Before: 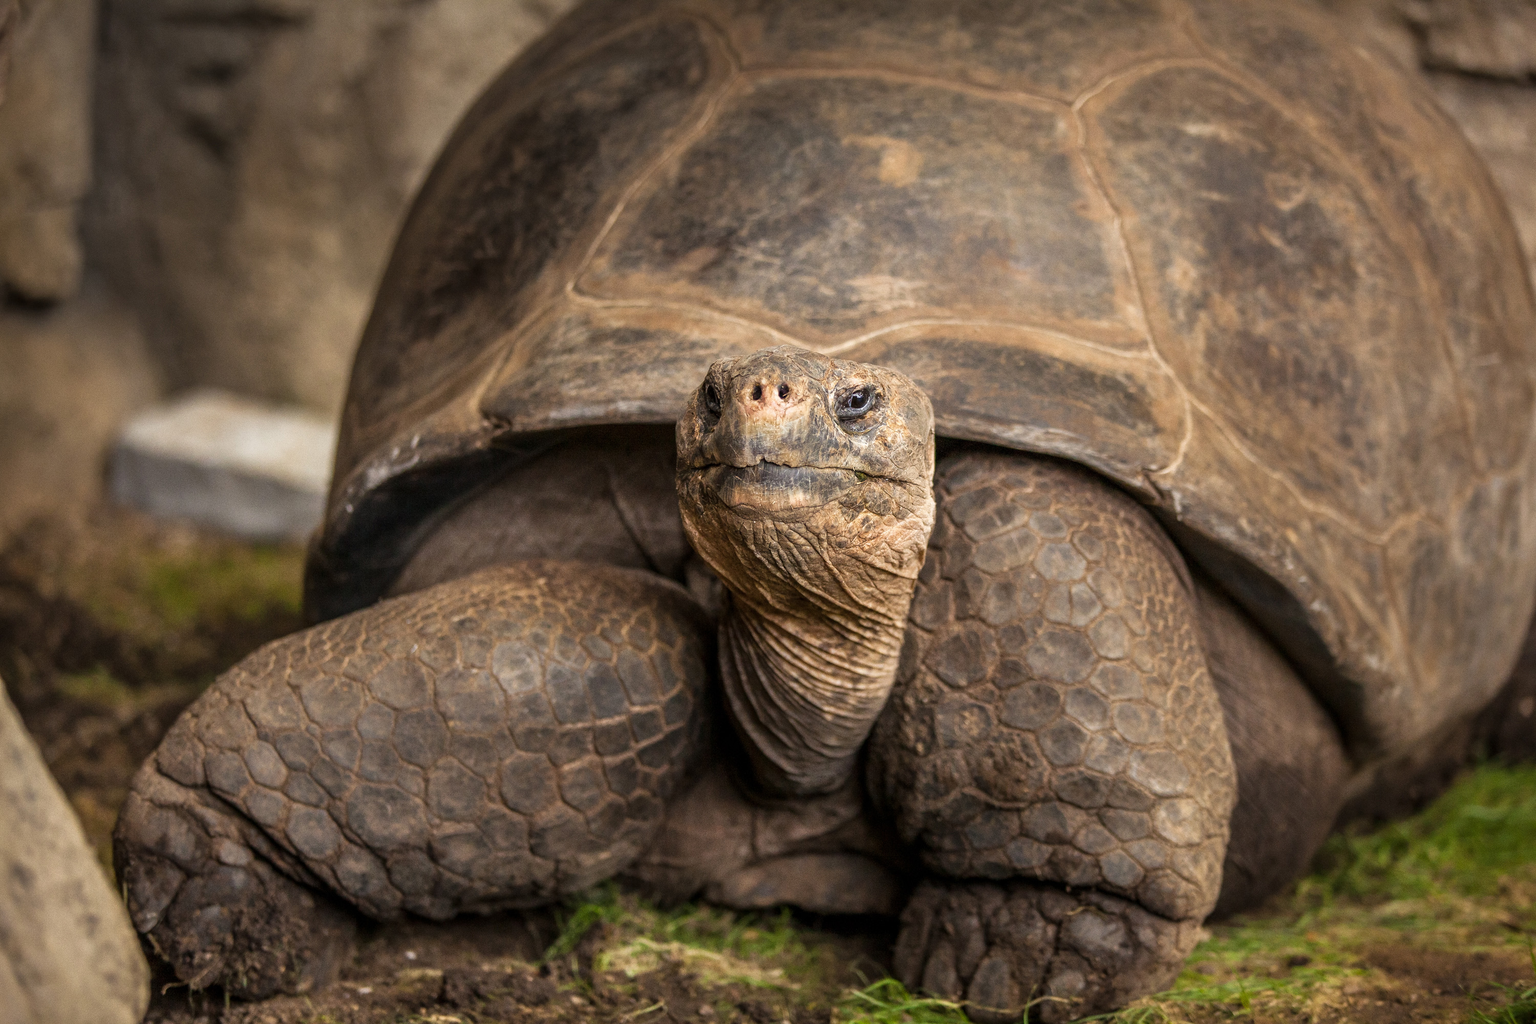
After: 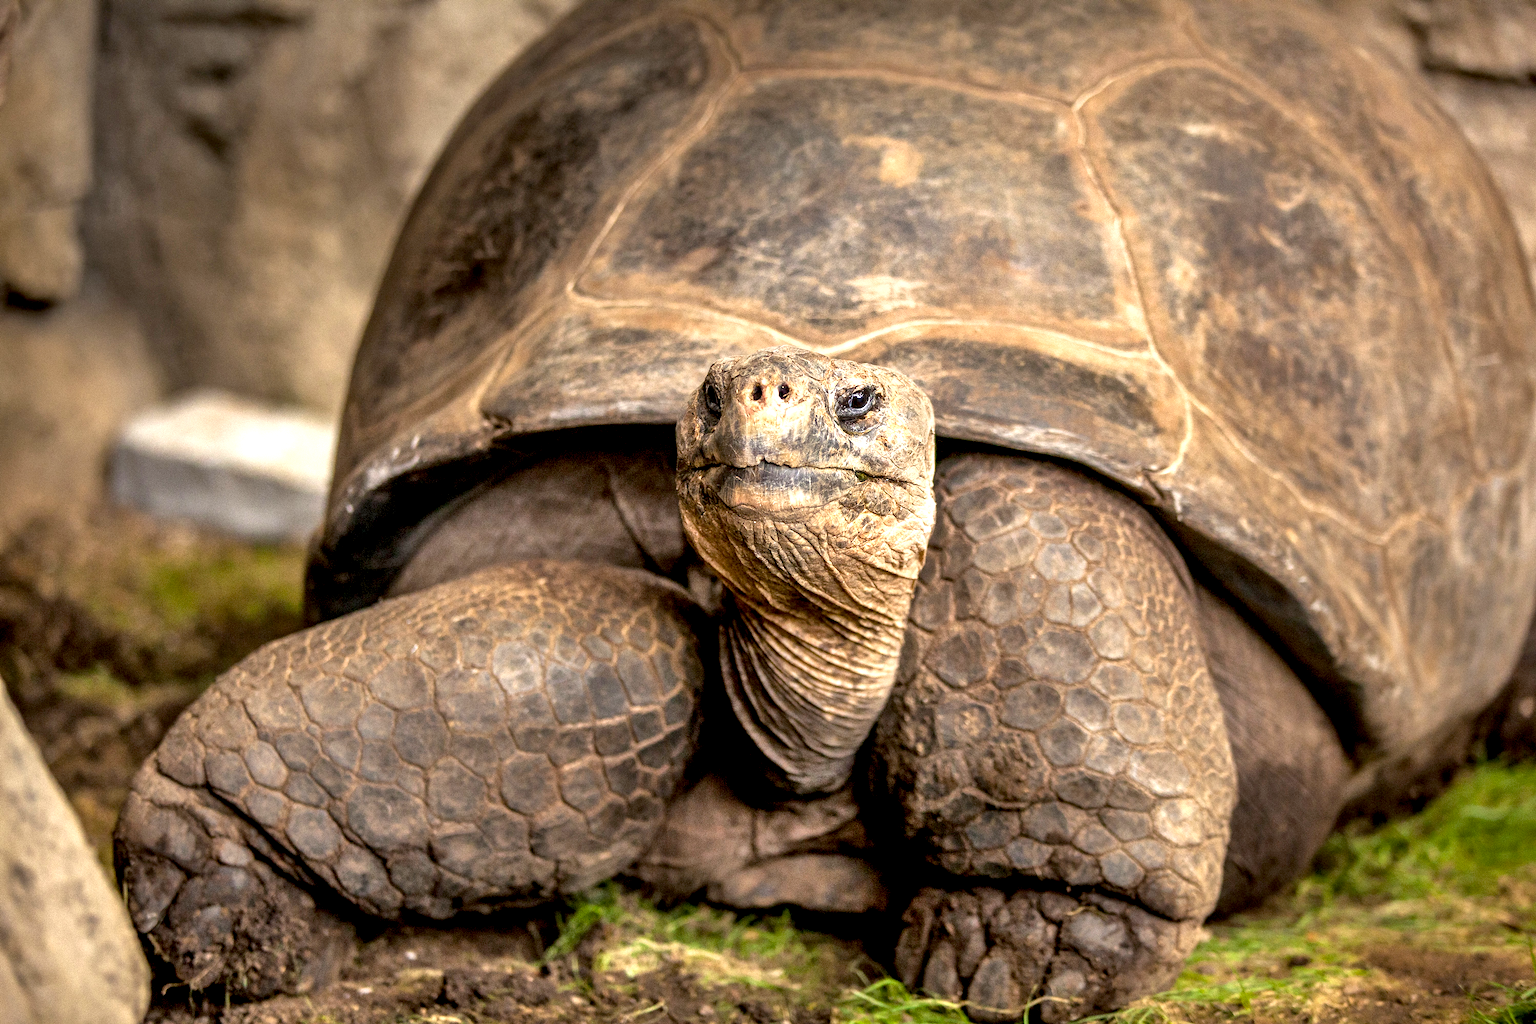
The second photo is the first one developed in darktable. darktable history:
exposure: black level correction 0.008, exposure 0.979 EV, compensate highlight preservation false
shadows and highlights: soften with gaussian
